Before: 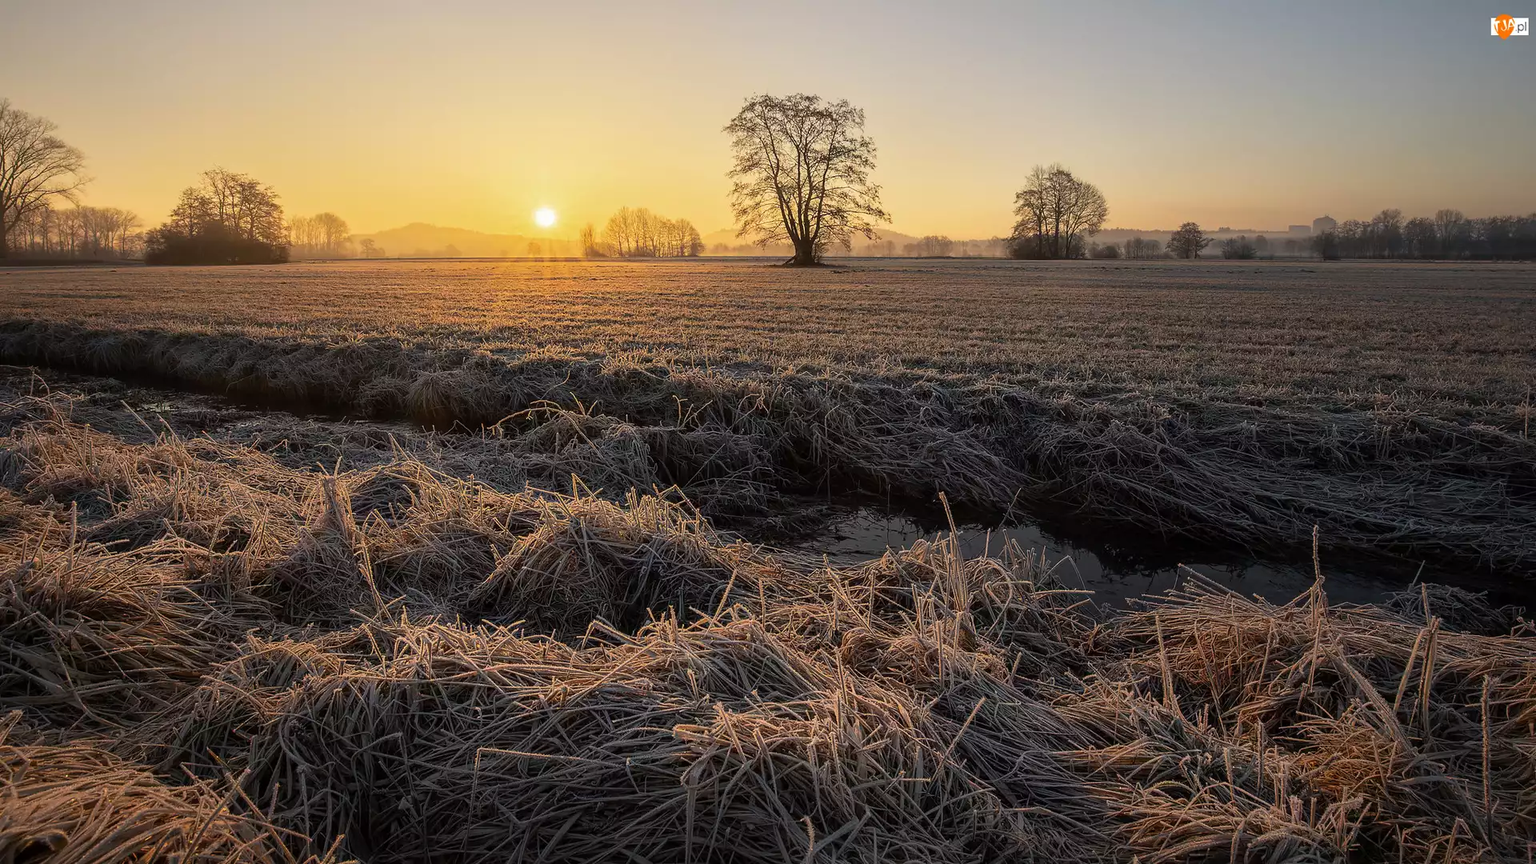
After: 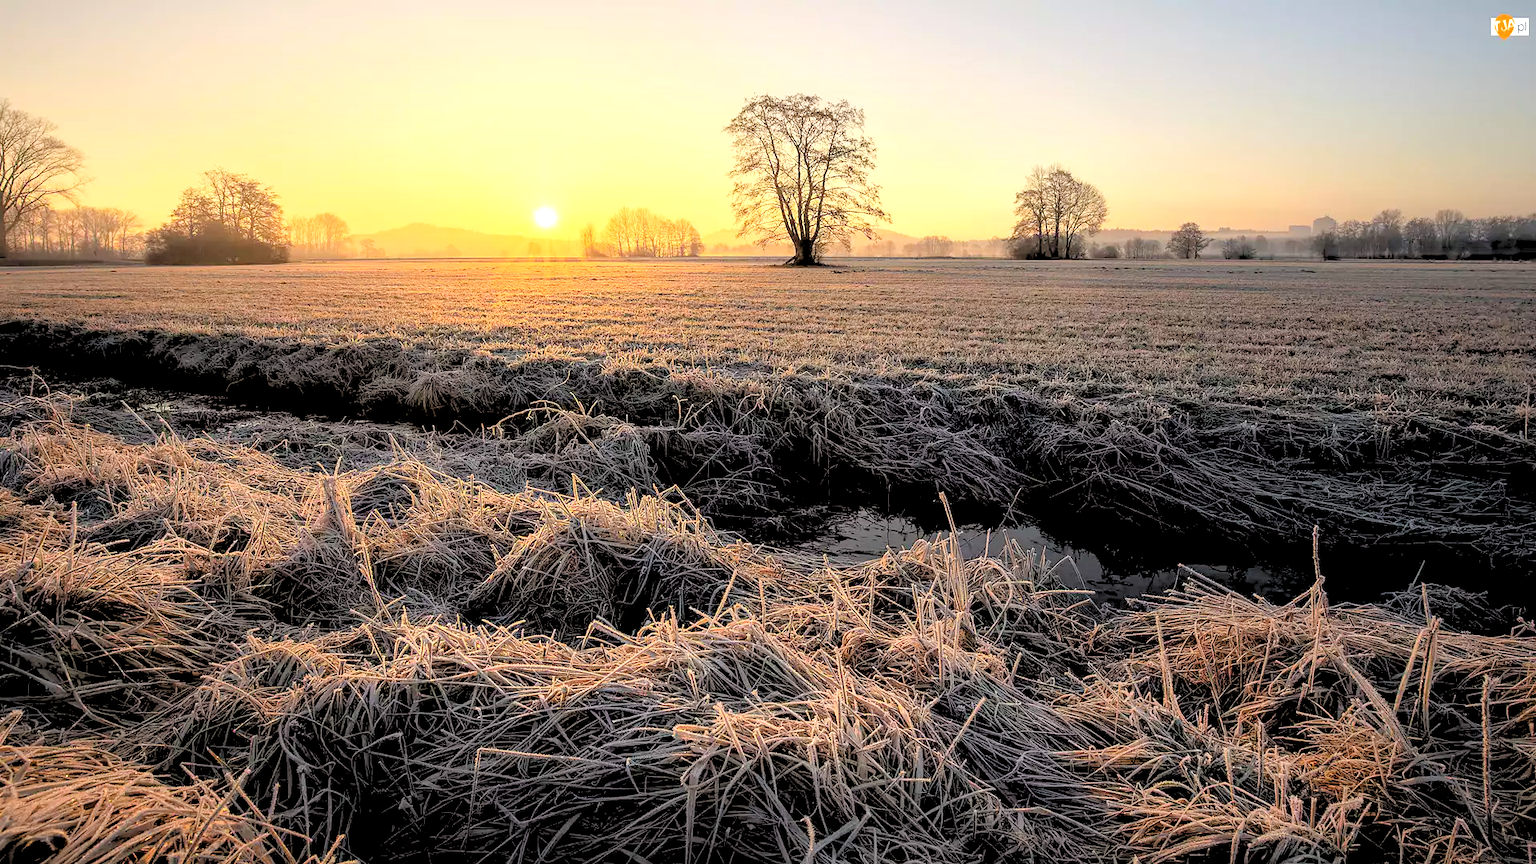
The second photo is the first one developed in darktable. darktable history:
rgb levels: levels [[0.027, 0.429, 0.996], [0, 0.5, 1], [0, 0.5, 1]]
exposure: black level correction 0, exposure 0.7 EV, compensate exposure bias true, compensate highlight preservation false
